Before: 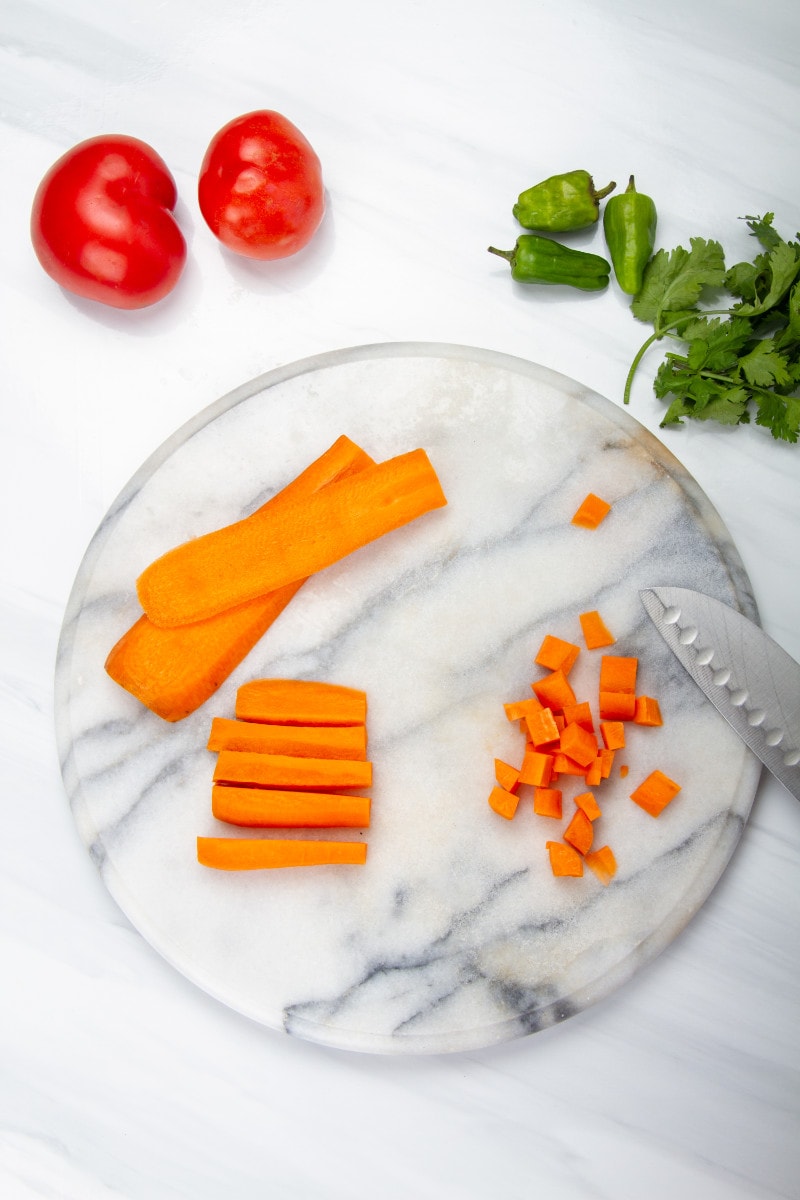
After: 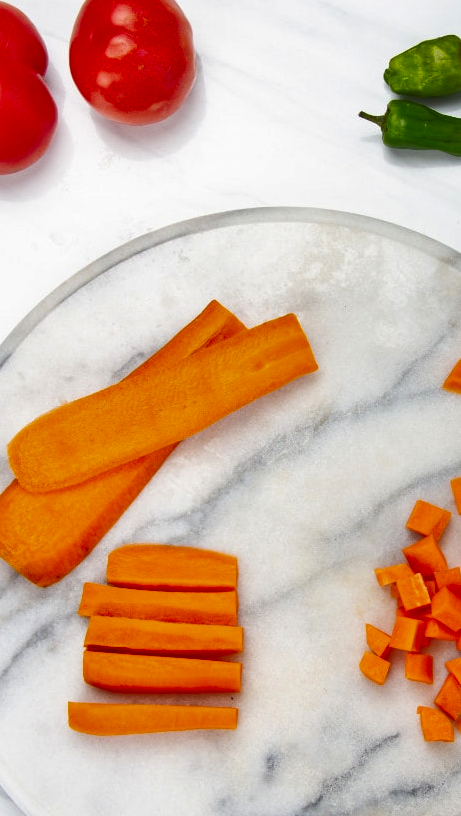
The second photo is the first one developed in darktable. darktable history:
shadows and highlights: low approximation 0.01, soften with gaussian
crop: left 16.217%, top 11.274%, right 26.079%, bottom 20.691%
